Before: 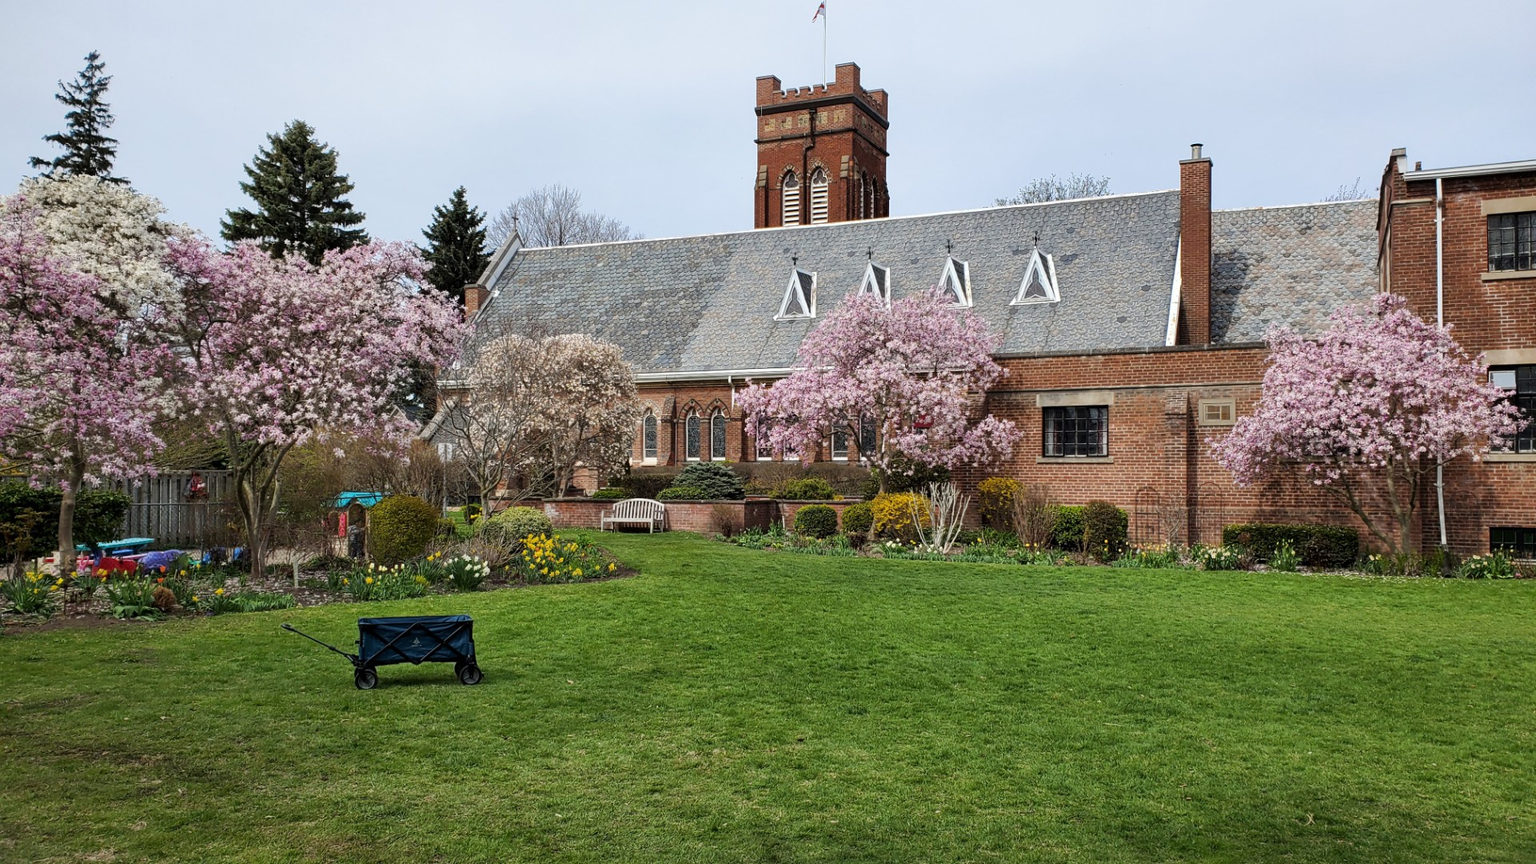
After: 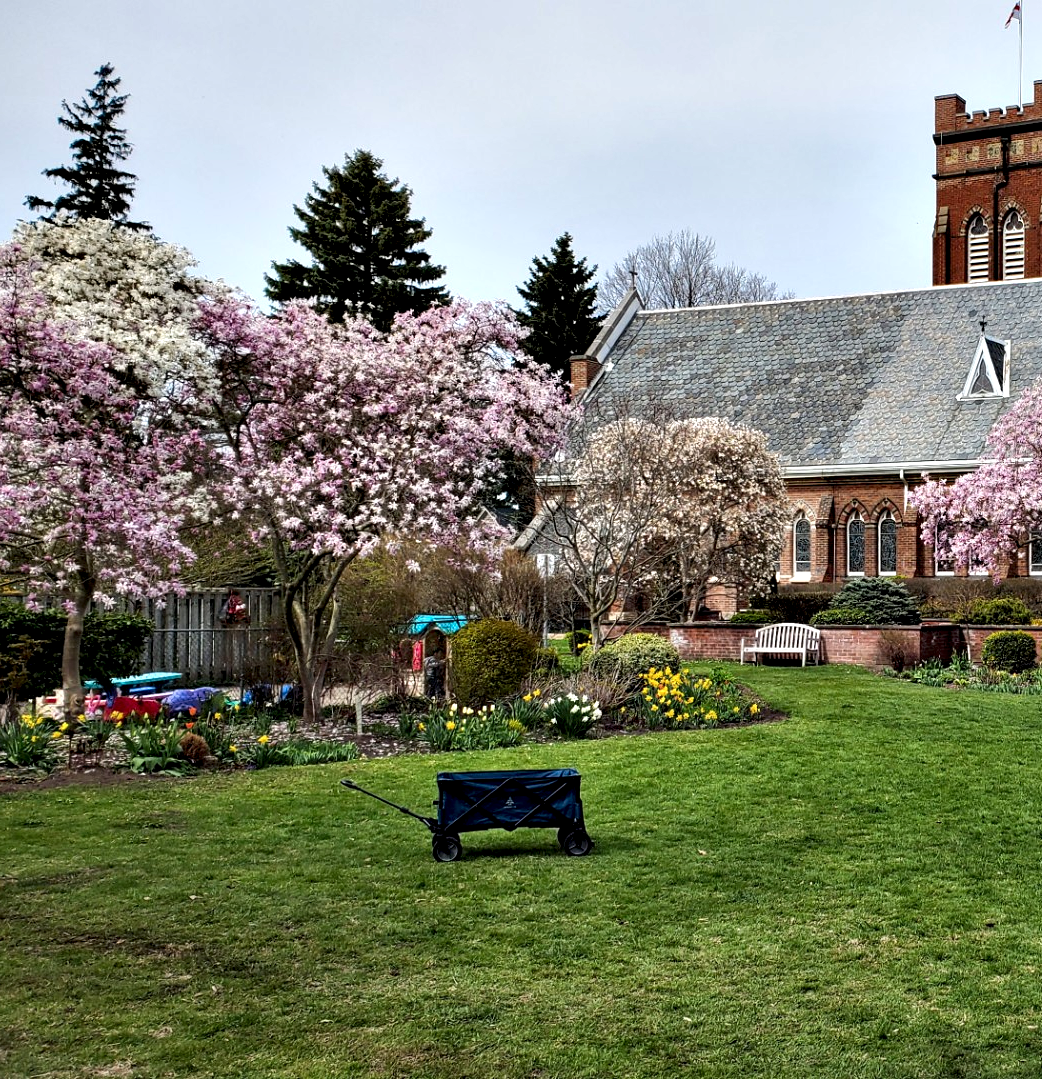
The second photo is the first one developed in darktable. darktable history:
contrast equalizer: y [[0.6 ×6], [0.55 ×6], [0 ×6], [0 ×6], [0 ×6]]
crop: left 0.611%, right 45.145%, bottom 0.084%
